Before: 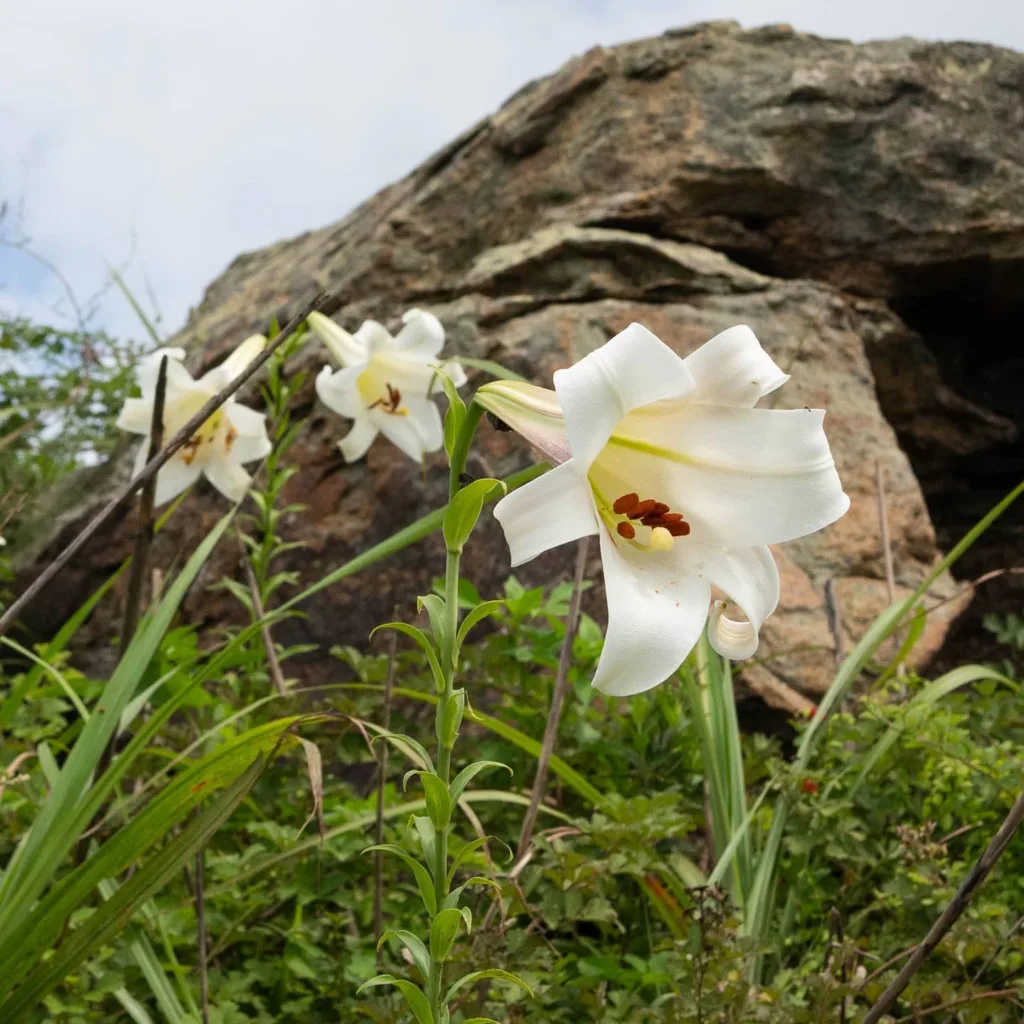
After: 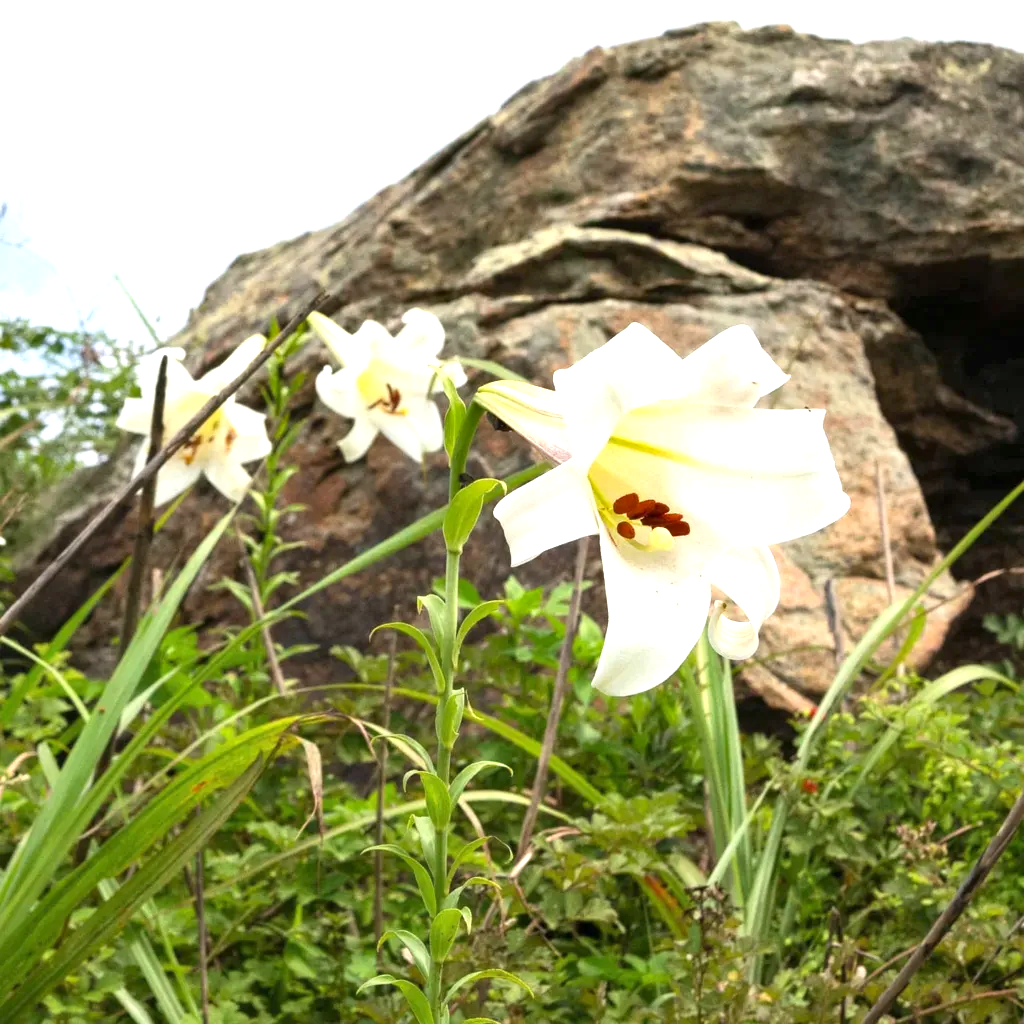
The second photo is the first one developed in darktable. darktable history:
shadows and highlights: shadows 37.27, highlights -28.18, soften with gaussian
exposure: exposure 1 EV, compensate highlight preservation false
